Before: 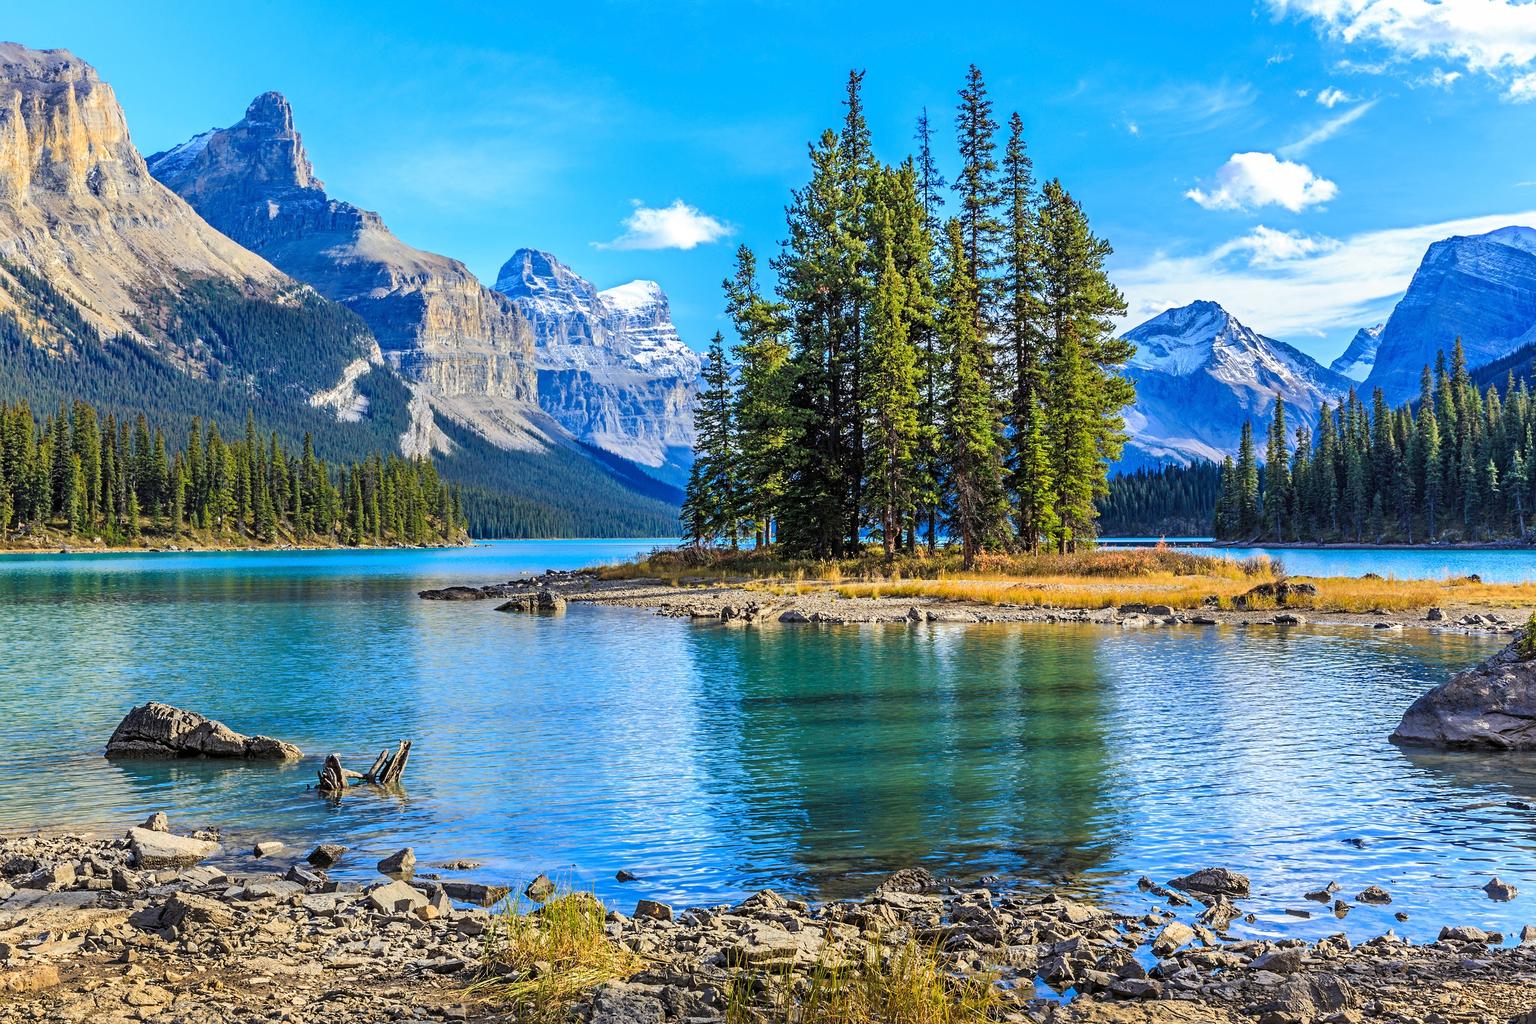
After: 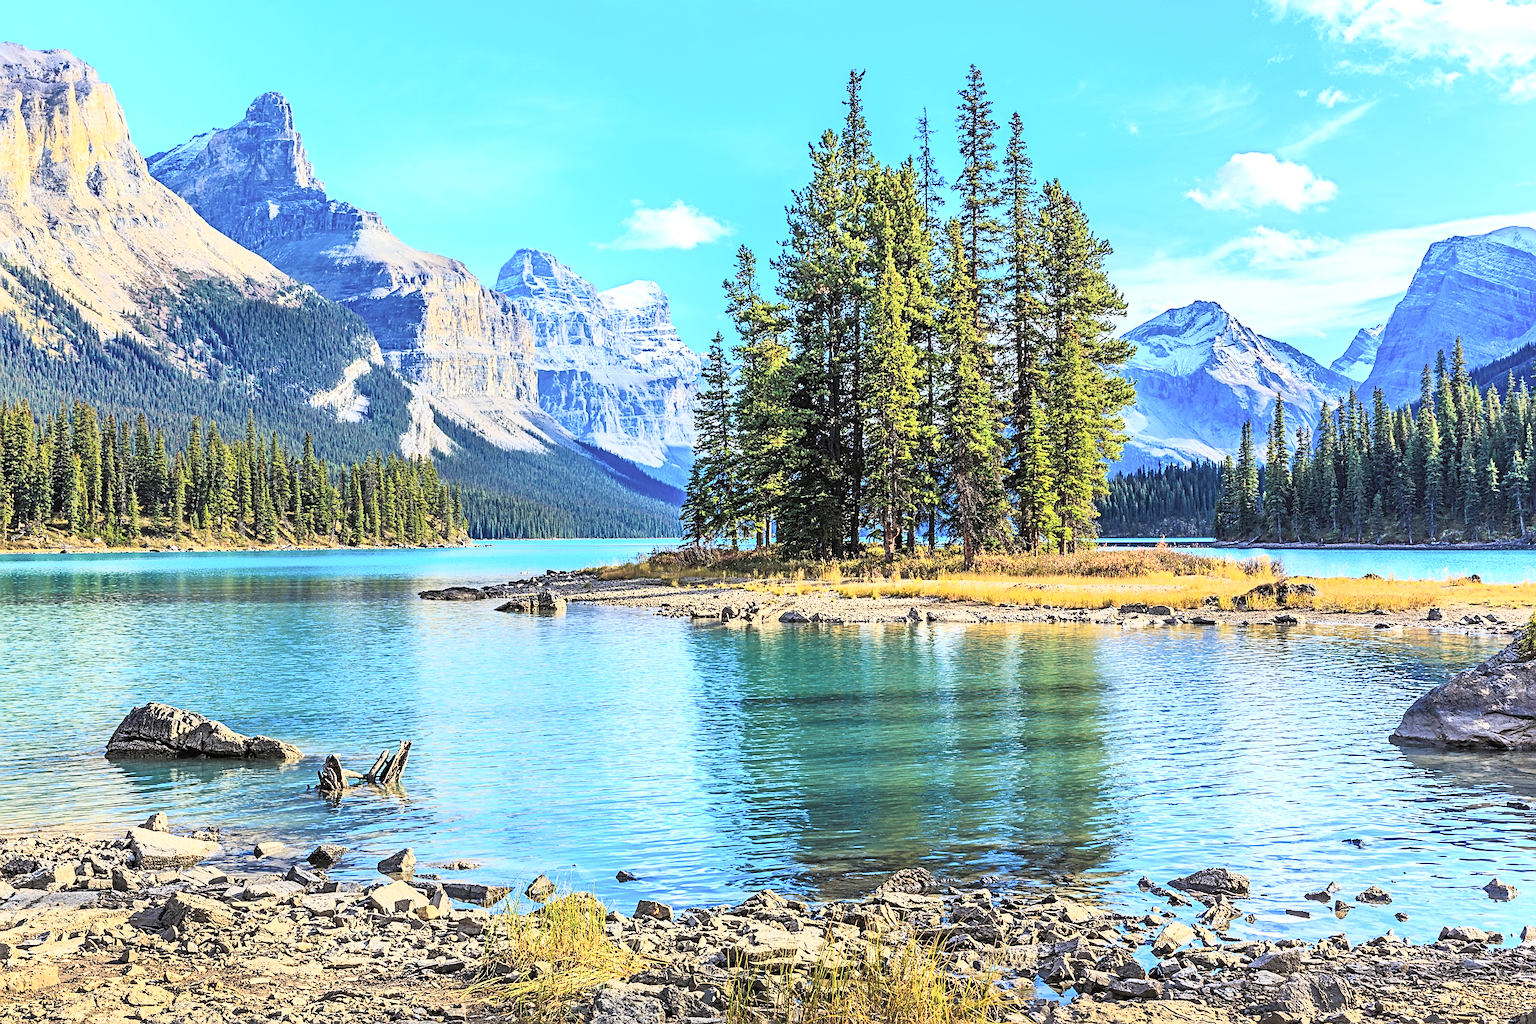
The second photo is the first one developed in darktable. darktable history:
contrast brightness saturation: contrast 0.373, brightness 0.543
sharpen: on, module defaults
